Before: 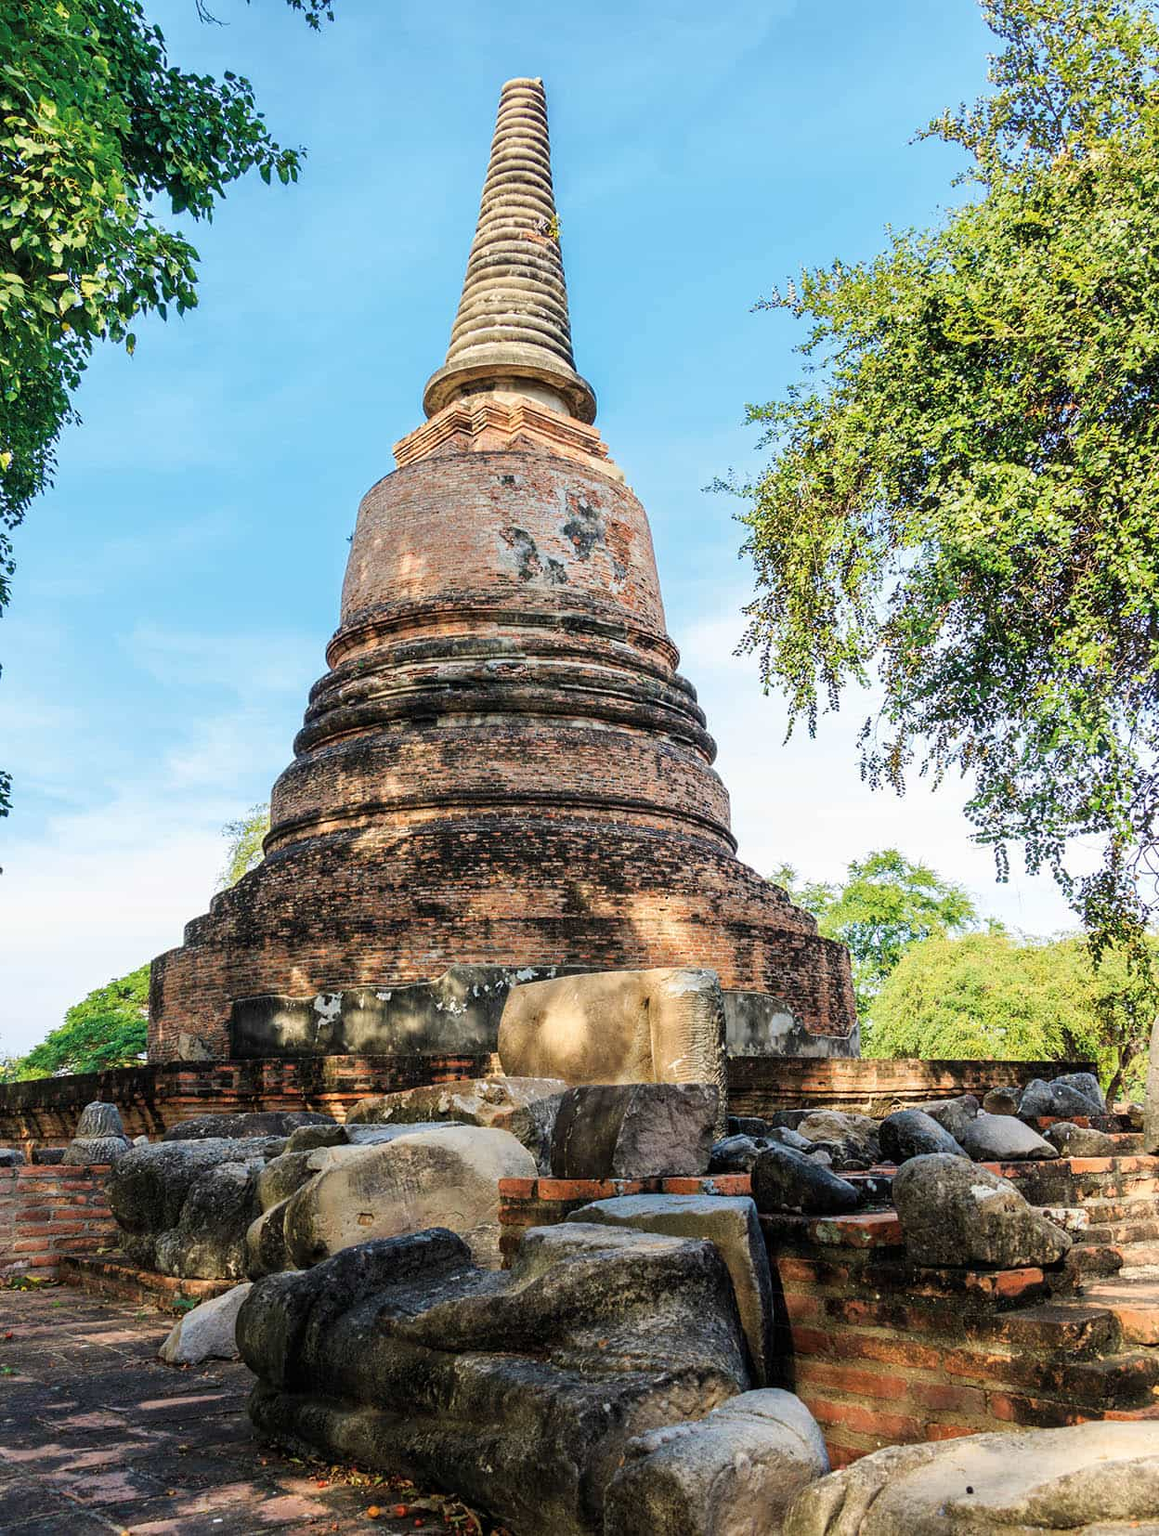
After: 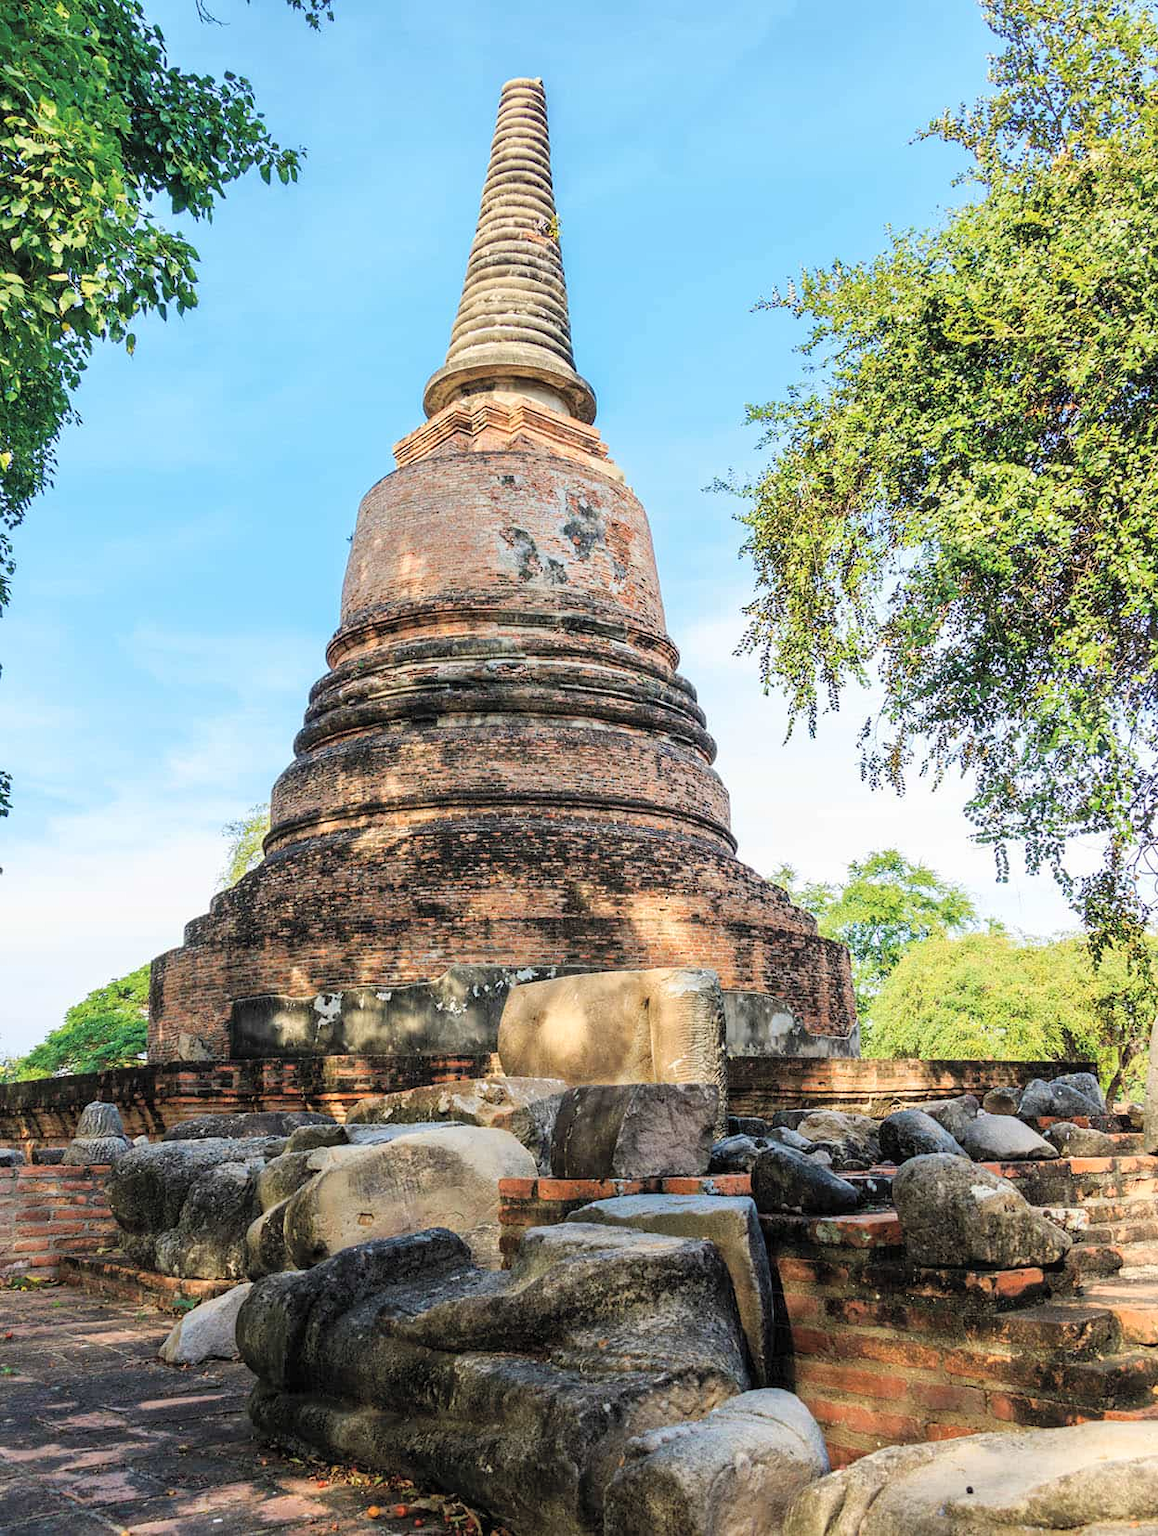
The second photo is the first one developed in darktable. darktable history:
contrast brightness saturation: brightness 0.117
